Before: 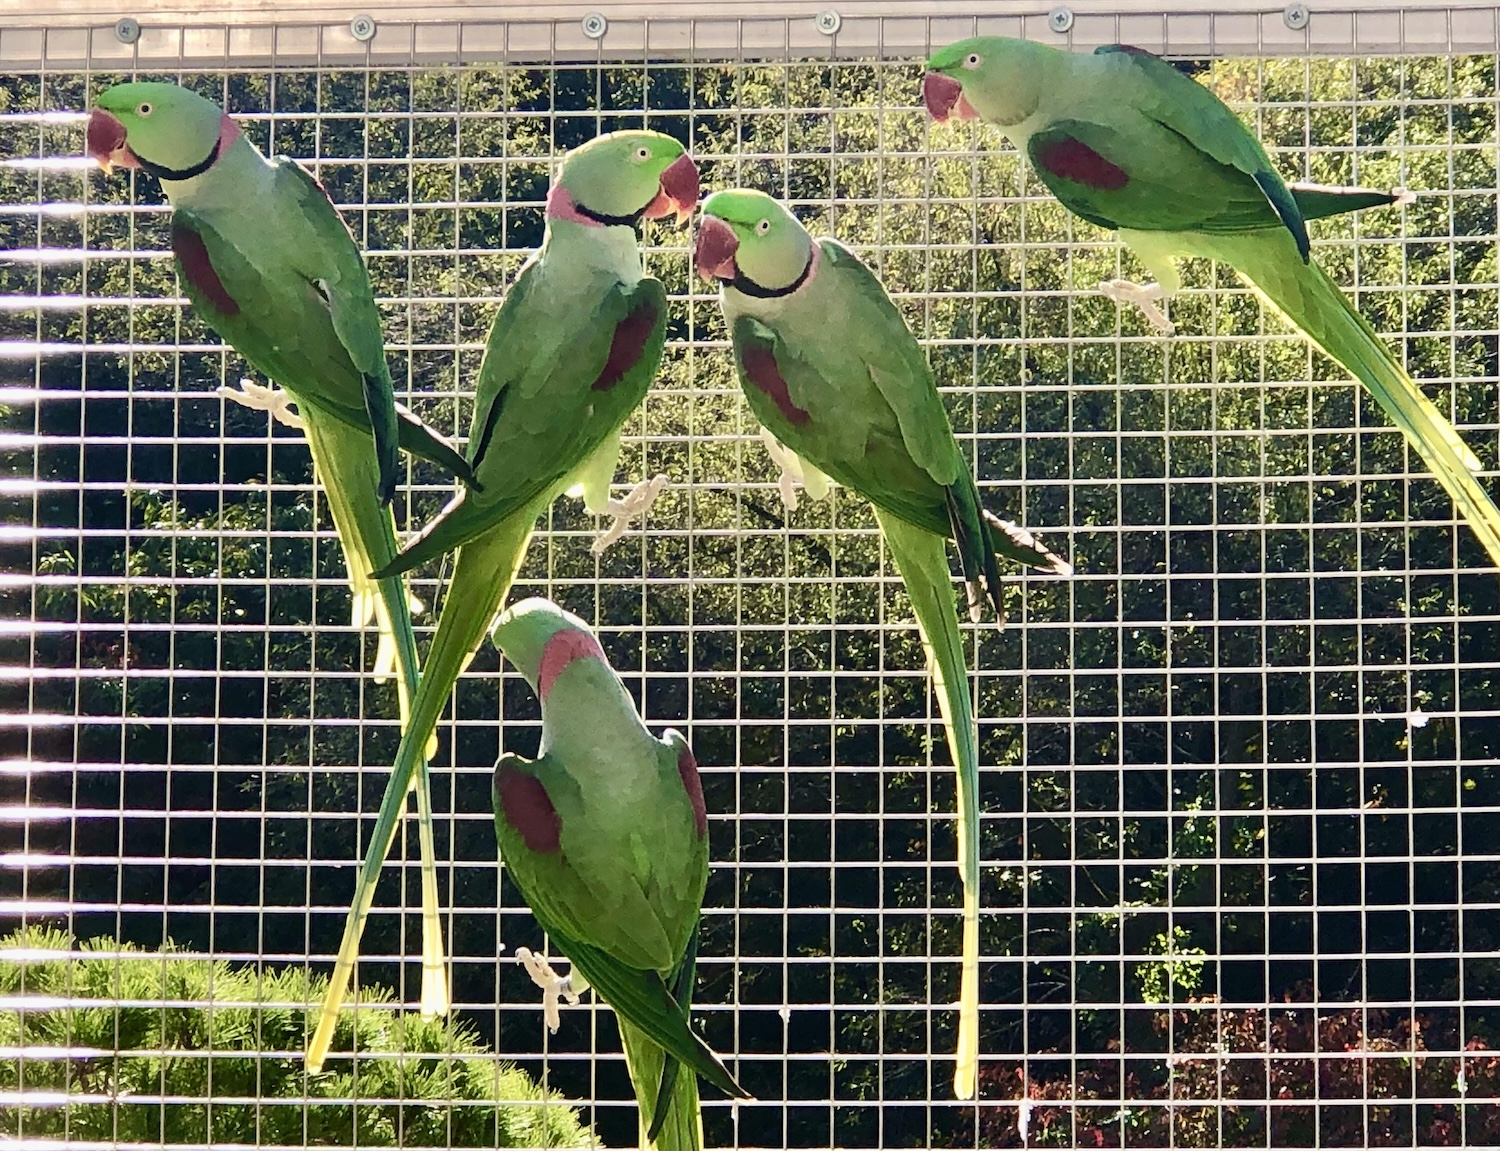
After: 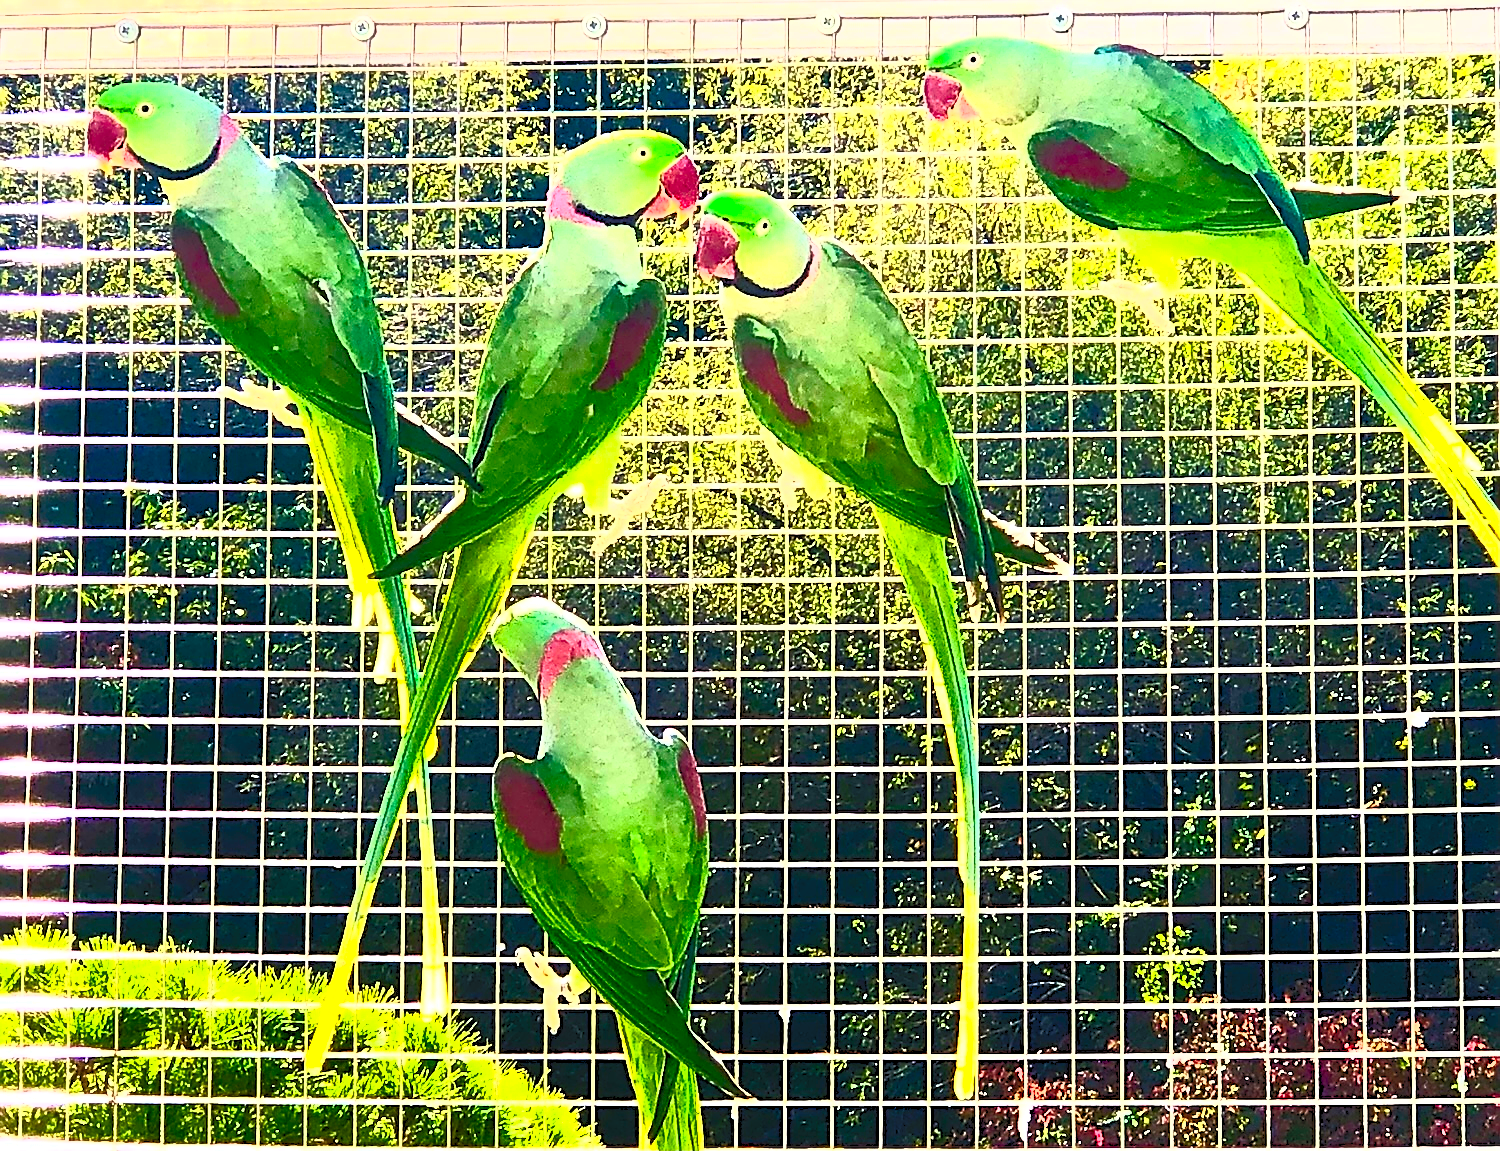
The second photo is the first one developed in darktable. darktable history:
levels: levels [0, 0.492, 0.984]
sharpen: amount 0.901
contrast brightness saturation: contrast 1, brightness 1, saturation 1
